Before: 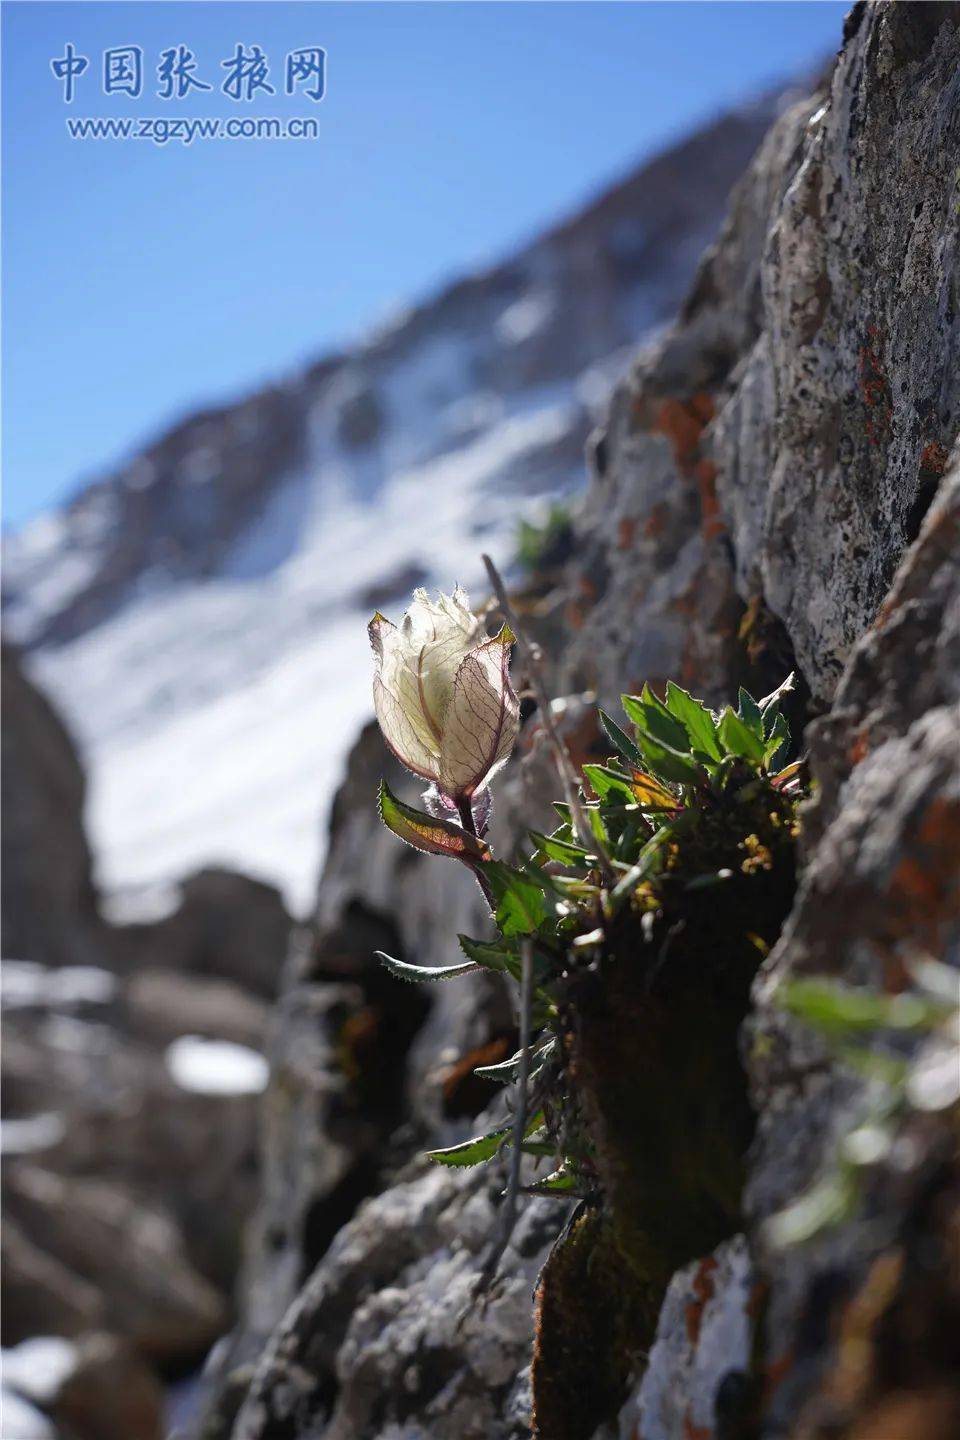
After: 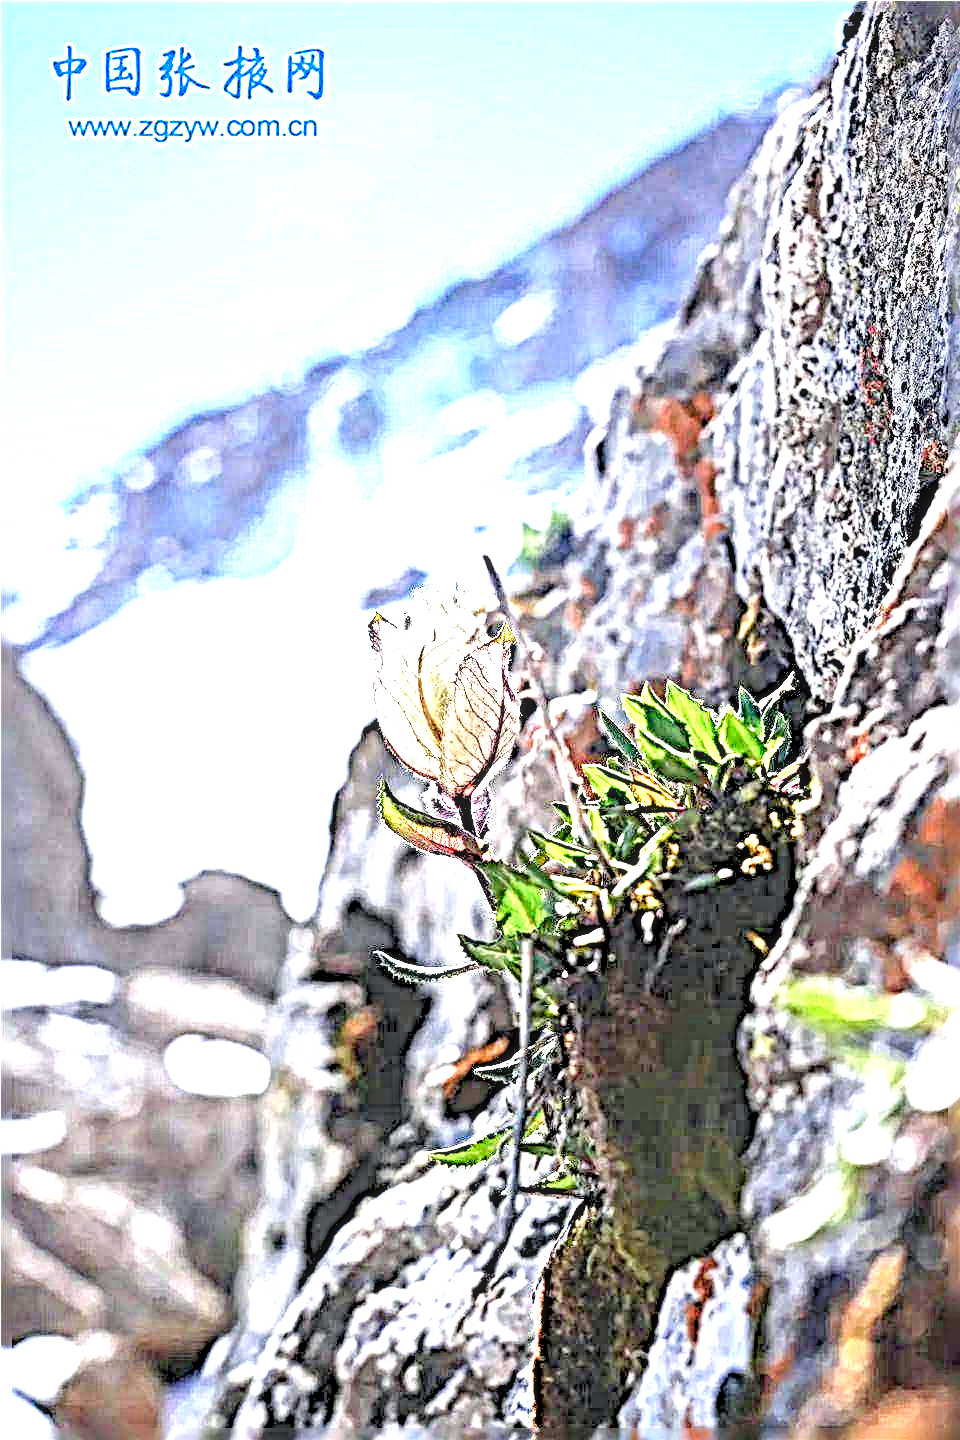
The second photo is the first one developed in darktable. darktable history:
exposure: black level correction 0, exposure 2.402 EV, compensate exposure bias true, compensate highlight preservation false
base curve: curves: ch0 [(0, 0) (0.989, 0.992)], preserve colors none
local contrast: detail 150%
levels: levels [0.072, 0.414, 0.976]
color calibration: x 0.355, y 0.369, temperature 4707.05 K
sharpen: radius 6.298, amount 1.793, threshold 0.083
